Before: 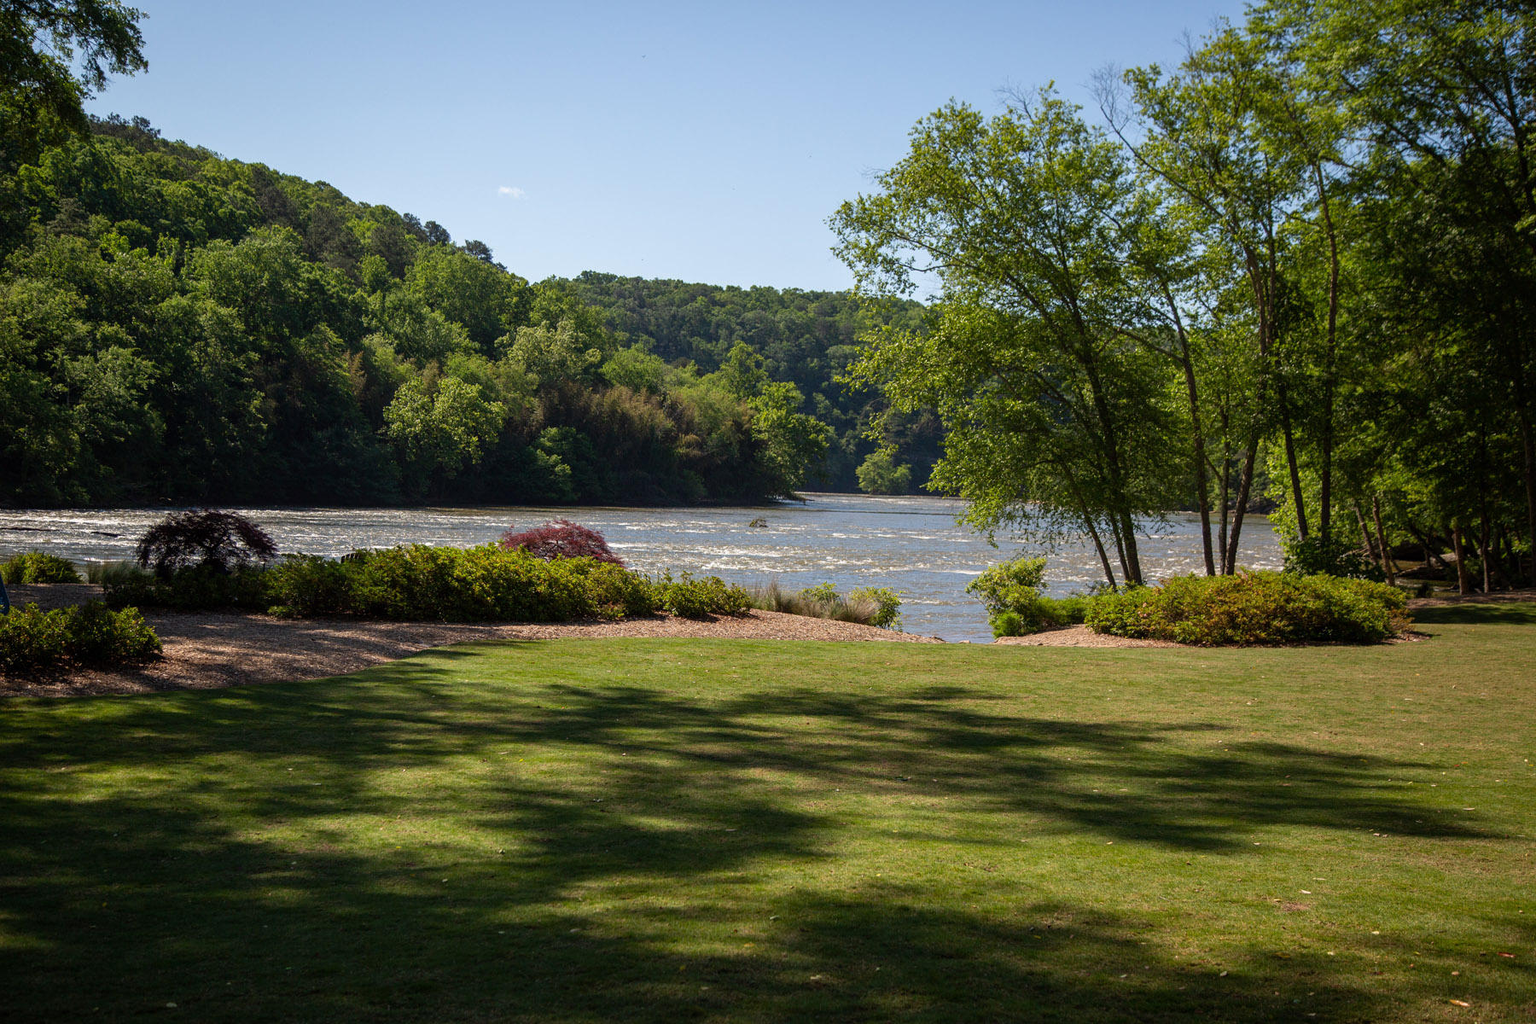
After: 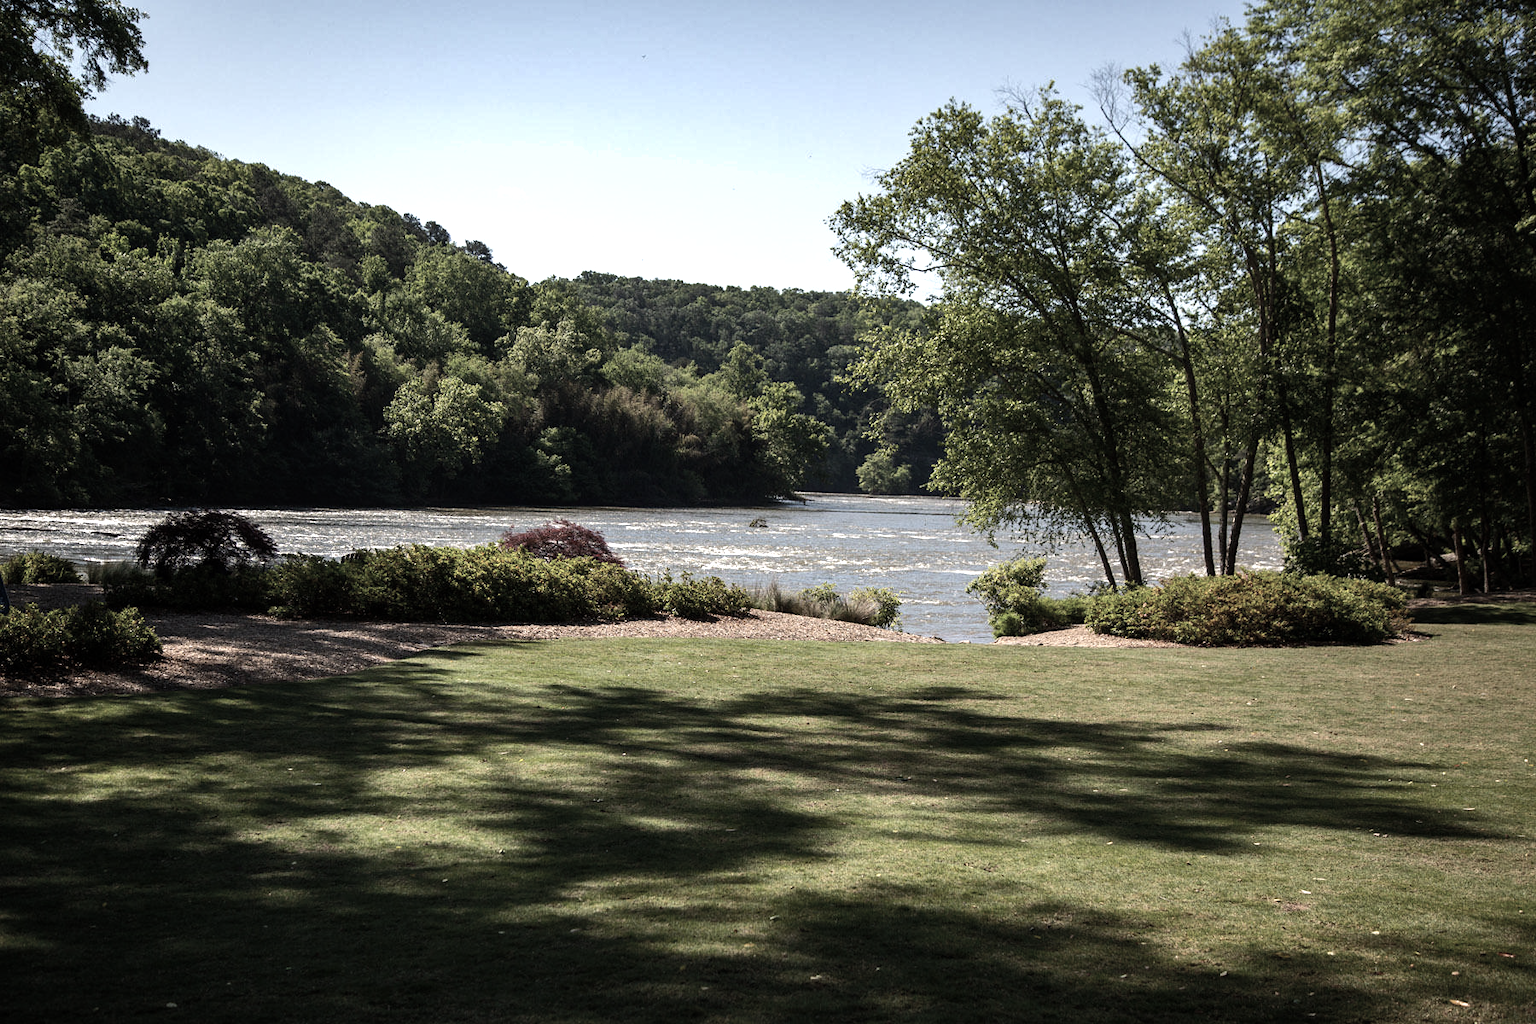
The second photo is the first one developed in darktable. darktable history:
shadows and highlights: shadows 22.7, highlights -48.71, soften with gaussian
tone equalizer: -8 EV -0.75 EV, -7 EV -0.7 EV, -6 EV -0.6 EV, -5 EV -0.4 EV, -3 EV 0.4 EV, -2 EV 0.6 EV, -1 EV 0.7 EV, +0 EV 0.75 EV, edges refinement/feathering 500, mask exposure compensation -1.57 EV, preserve details no
color zones: curves: ch1 [(0, 0.292) (0.001, 0.292) (0.2, 0.264) (0.4, 0.248) (0.6, 0.248) (0.8, 0.264) (0.999, 0.292) (1, 0.292)]
